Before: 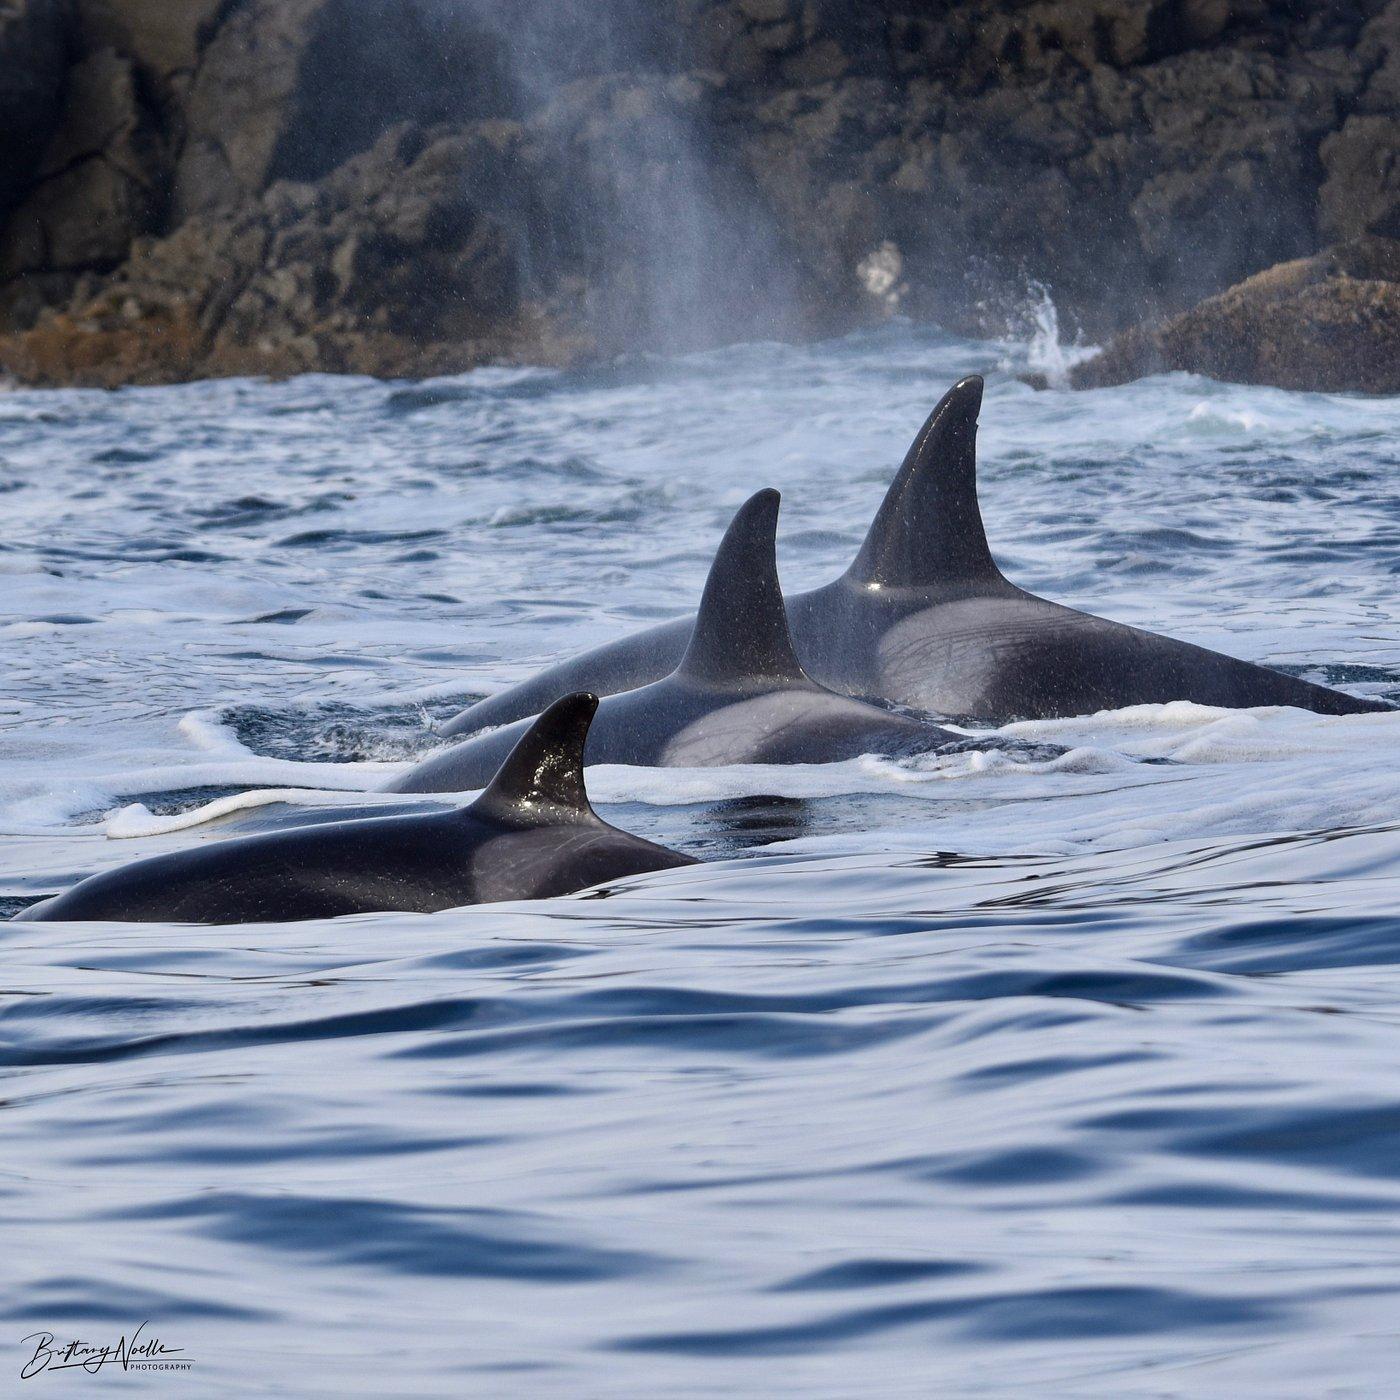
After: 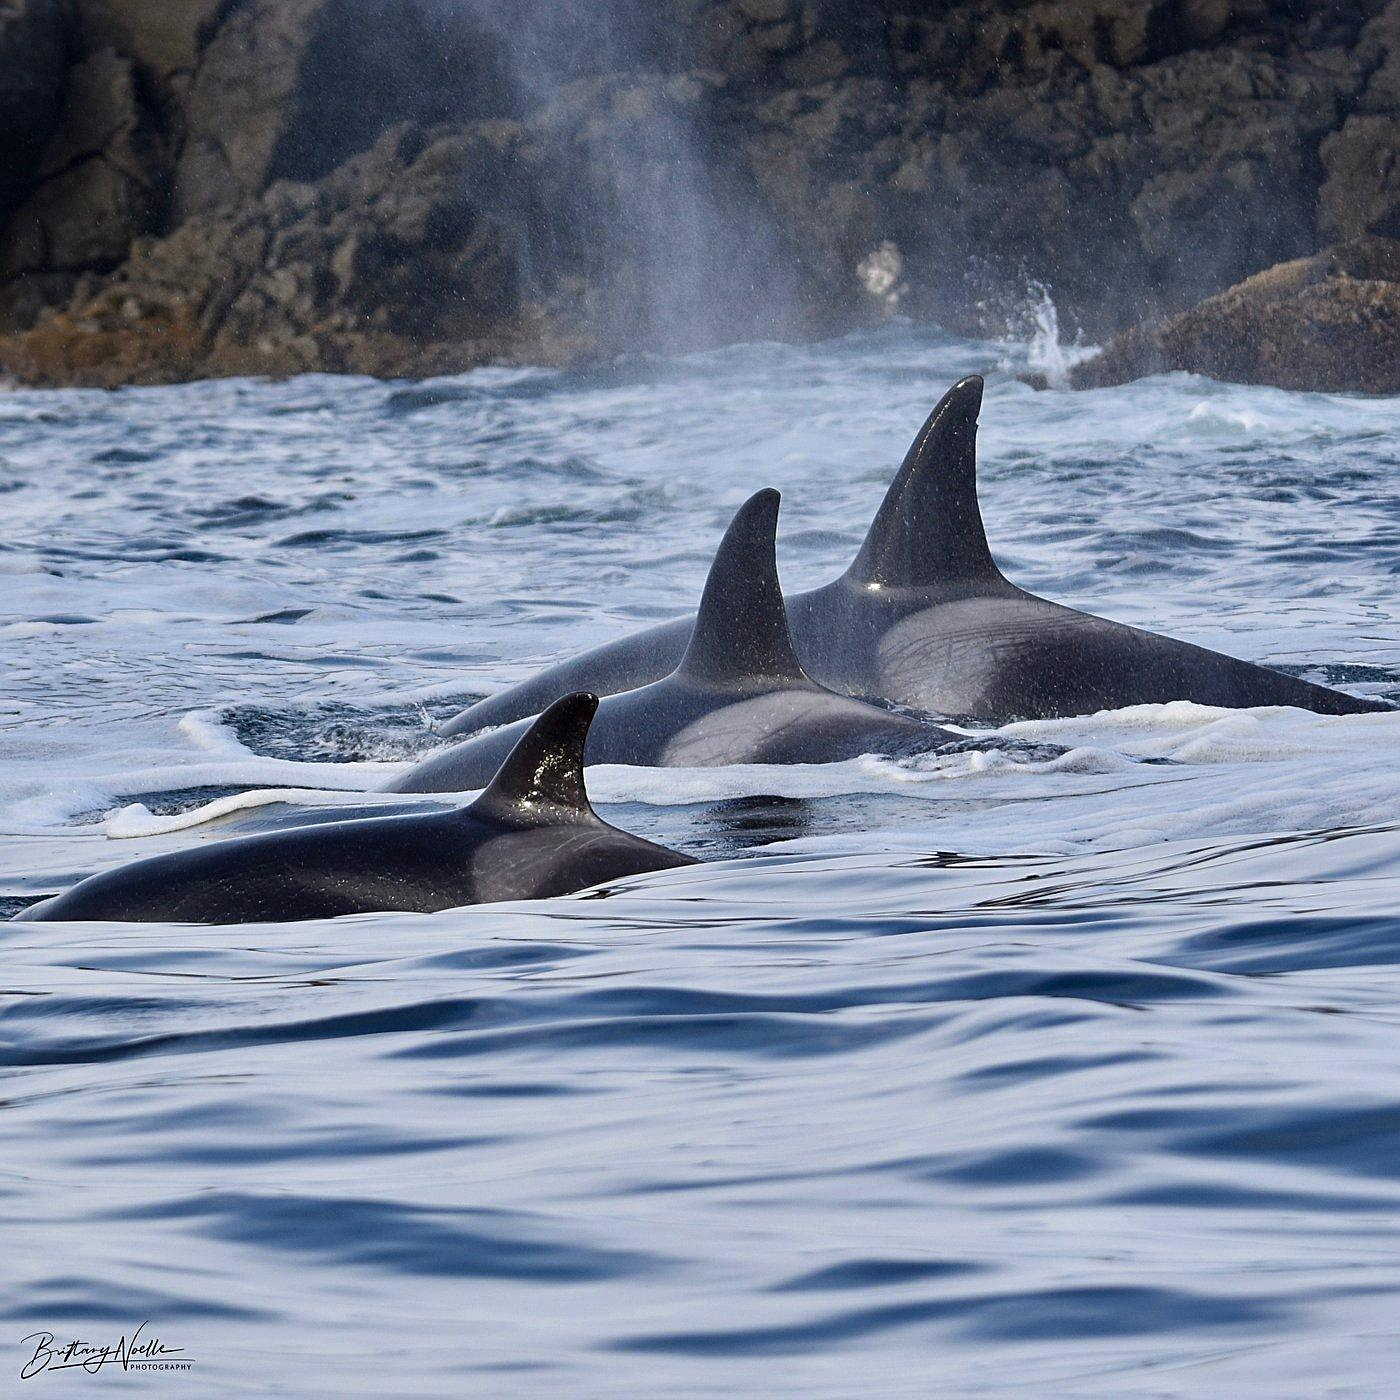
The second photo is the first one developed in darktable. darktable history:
sharpen: amount 0.492
